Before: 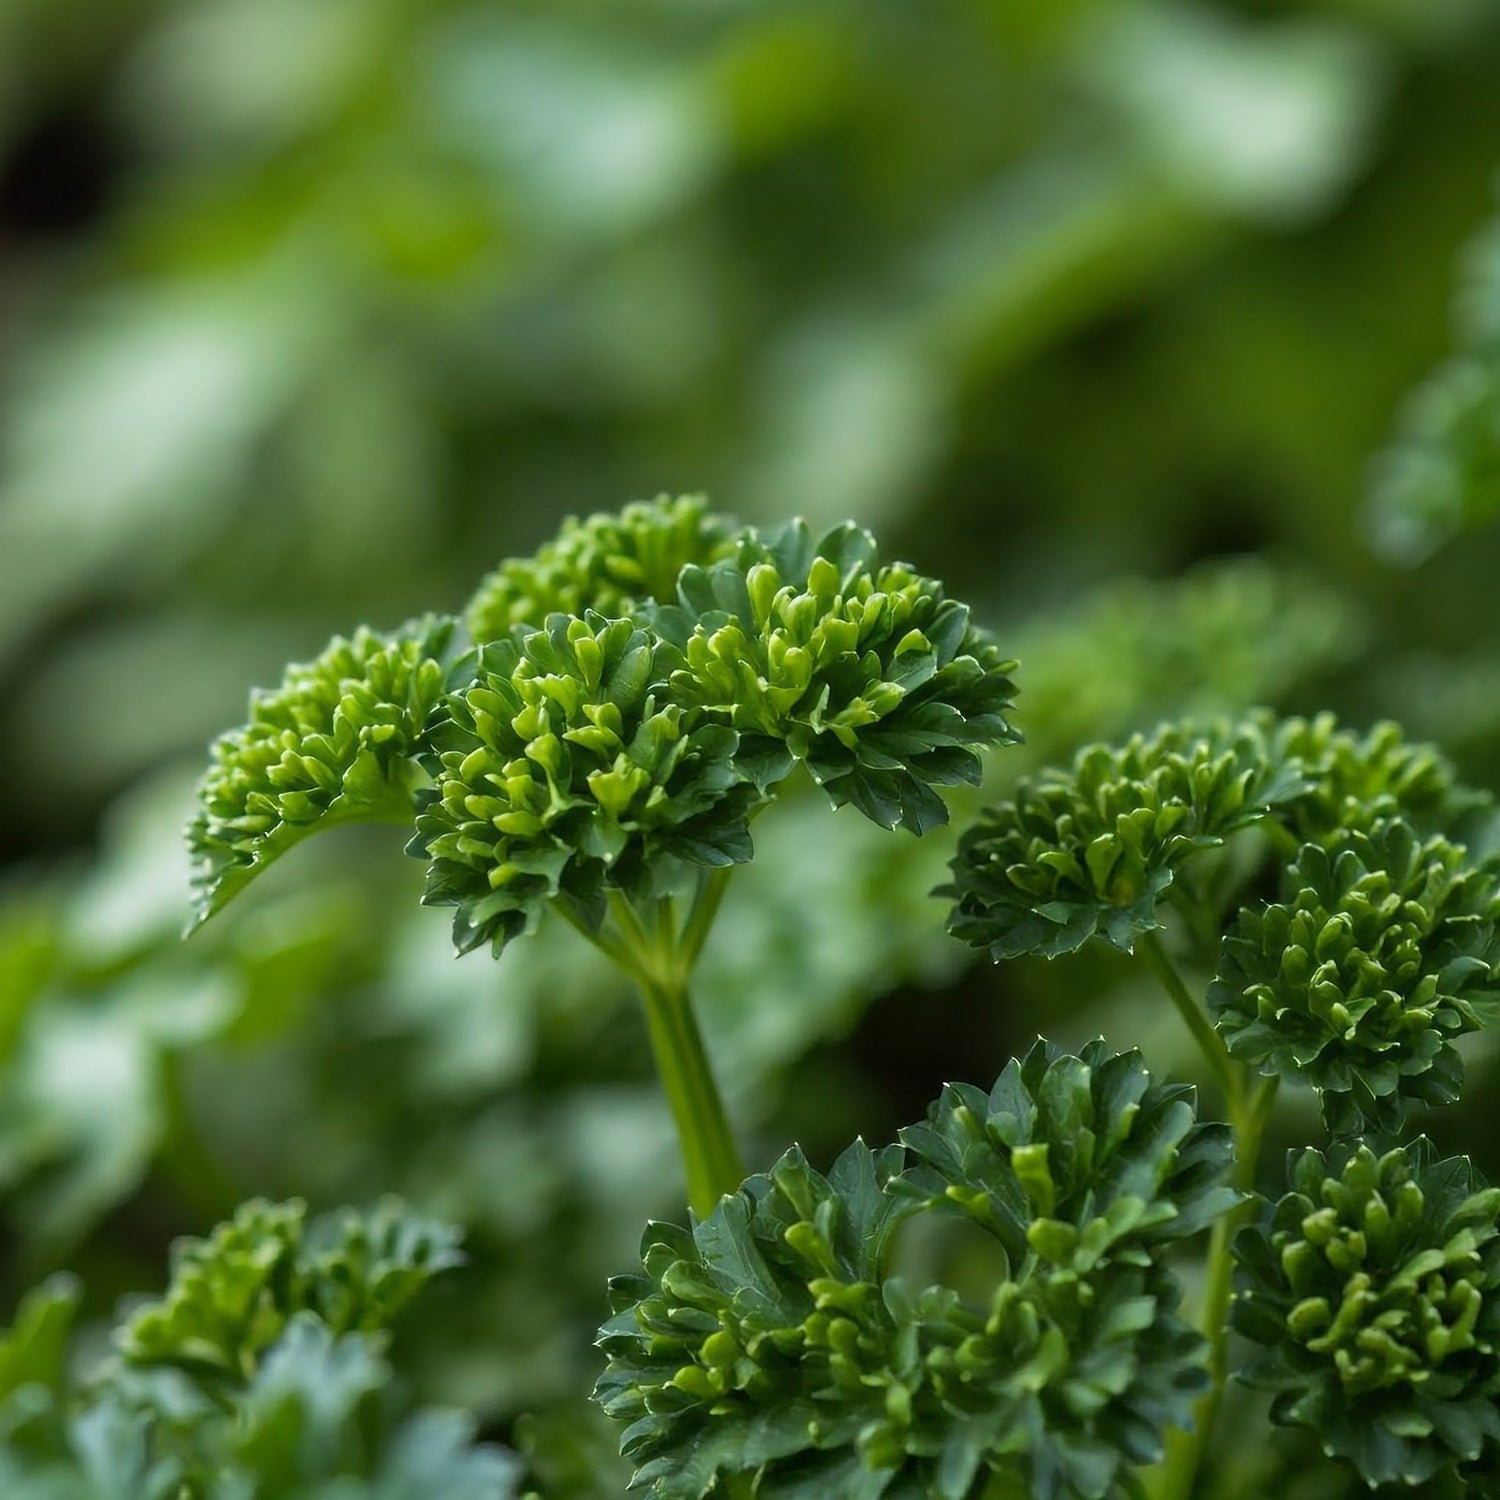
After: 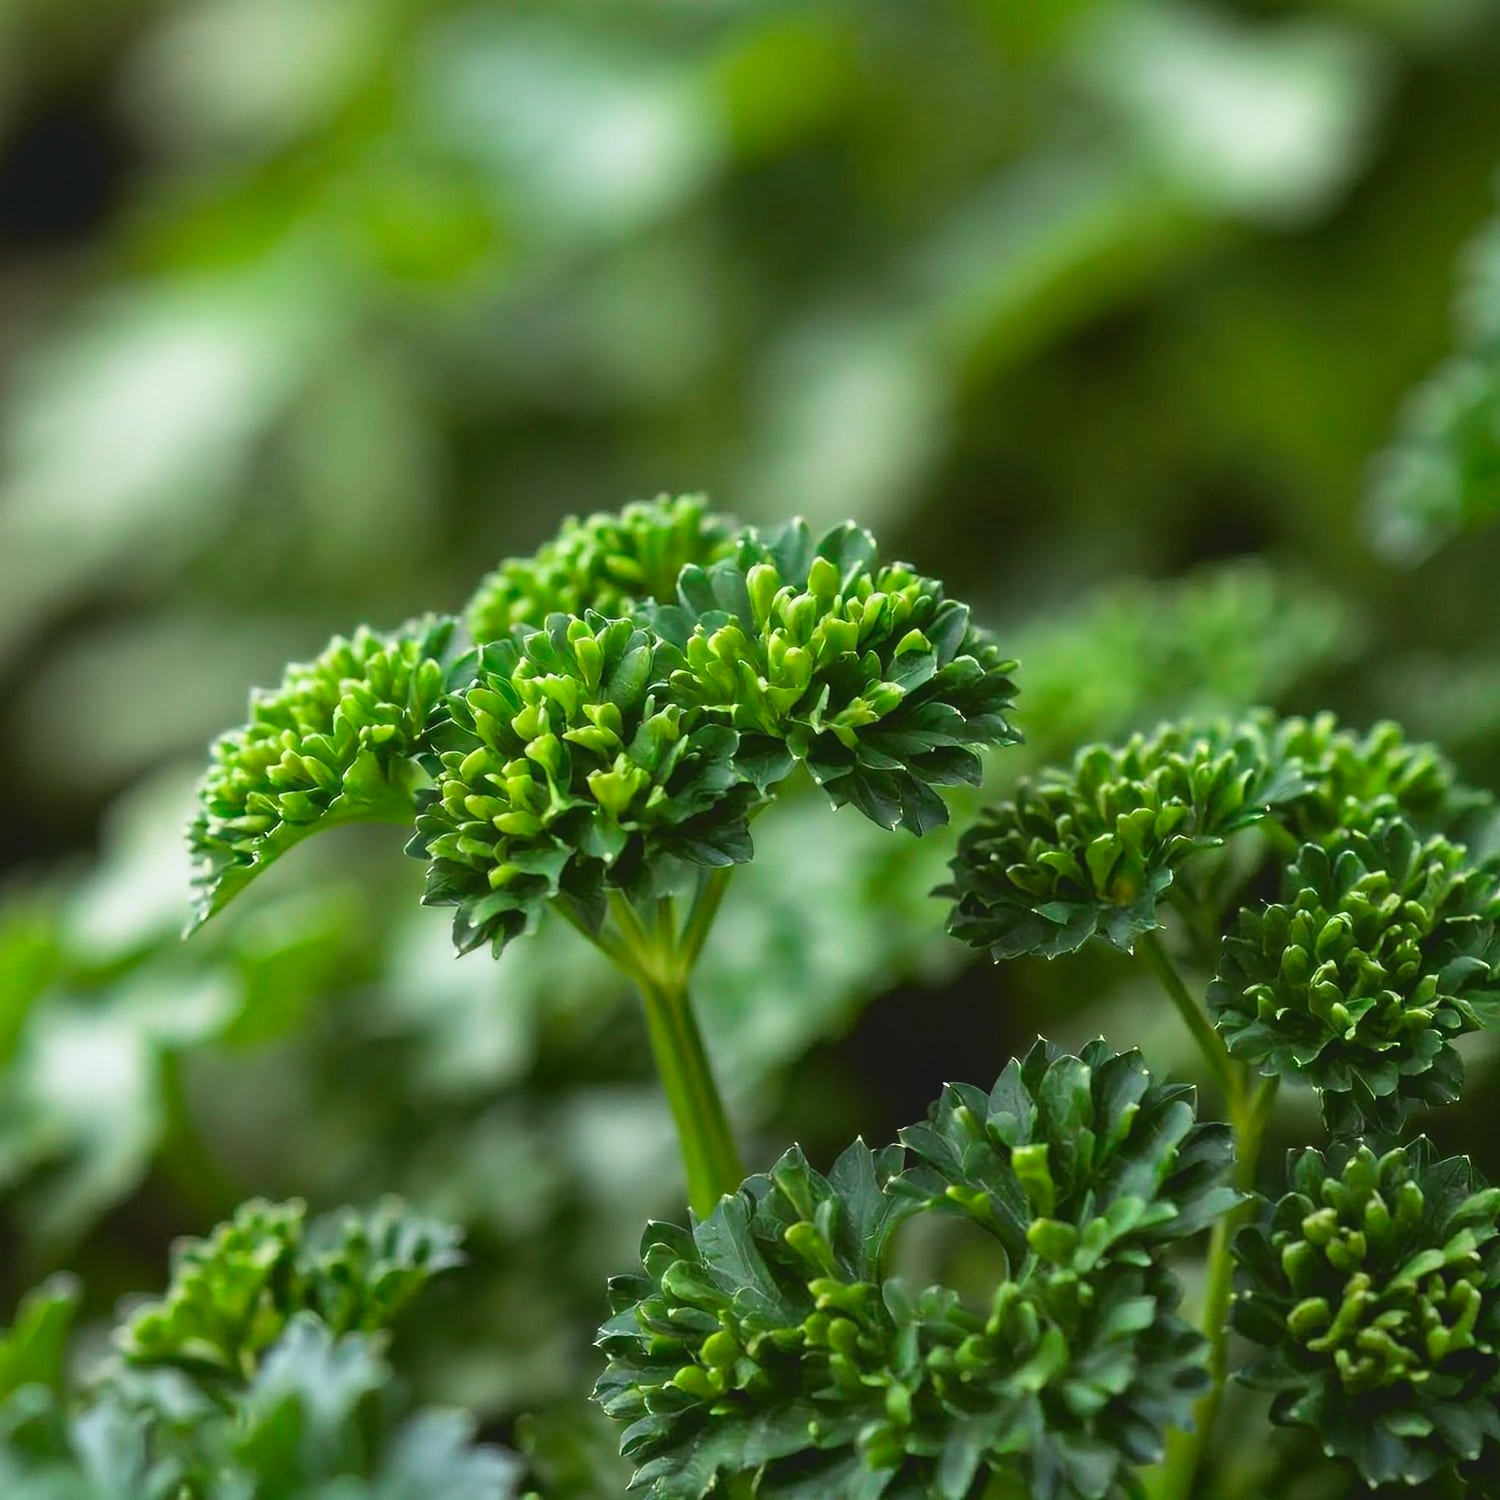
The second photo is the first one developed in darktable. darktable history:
tone curve: curves: ch0 [(0, 0.074) (0.129, 0.136) (0.285, 0.301) (0.689, 0.764) (0.854, 0.926) (0.987, 0.977)]; ch1 [(0, 0) (0.337, 0.249) (0.434, 0.437) (0.485, 0.491) (0.515, 0.495) (0.566, 0.57) (0.625, 0.625) (0.764, 0.806) (1, 1)]; ch2 [(0, 0) (0.314, 0.301) (0.401, 0.411) (0.505, 0.499) (0.54, 0.54) (0.608, 0.613) (0.706, 0.735) (1, 1)], color space Lab, independent channels, preserve colors none
